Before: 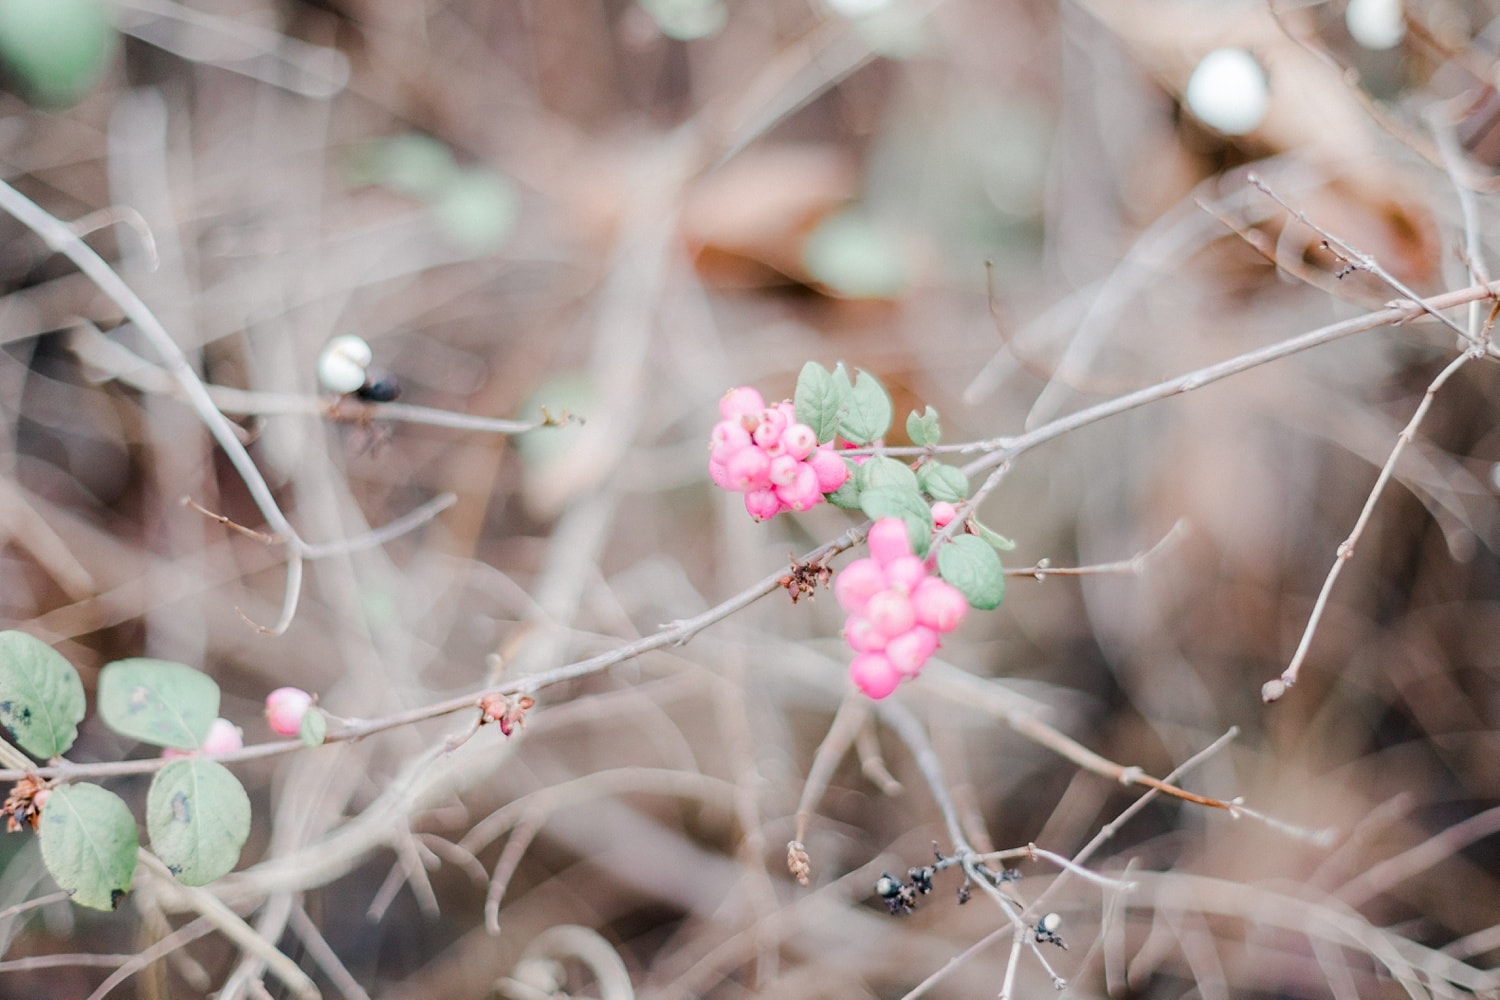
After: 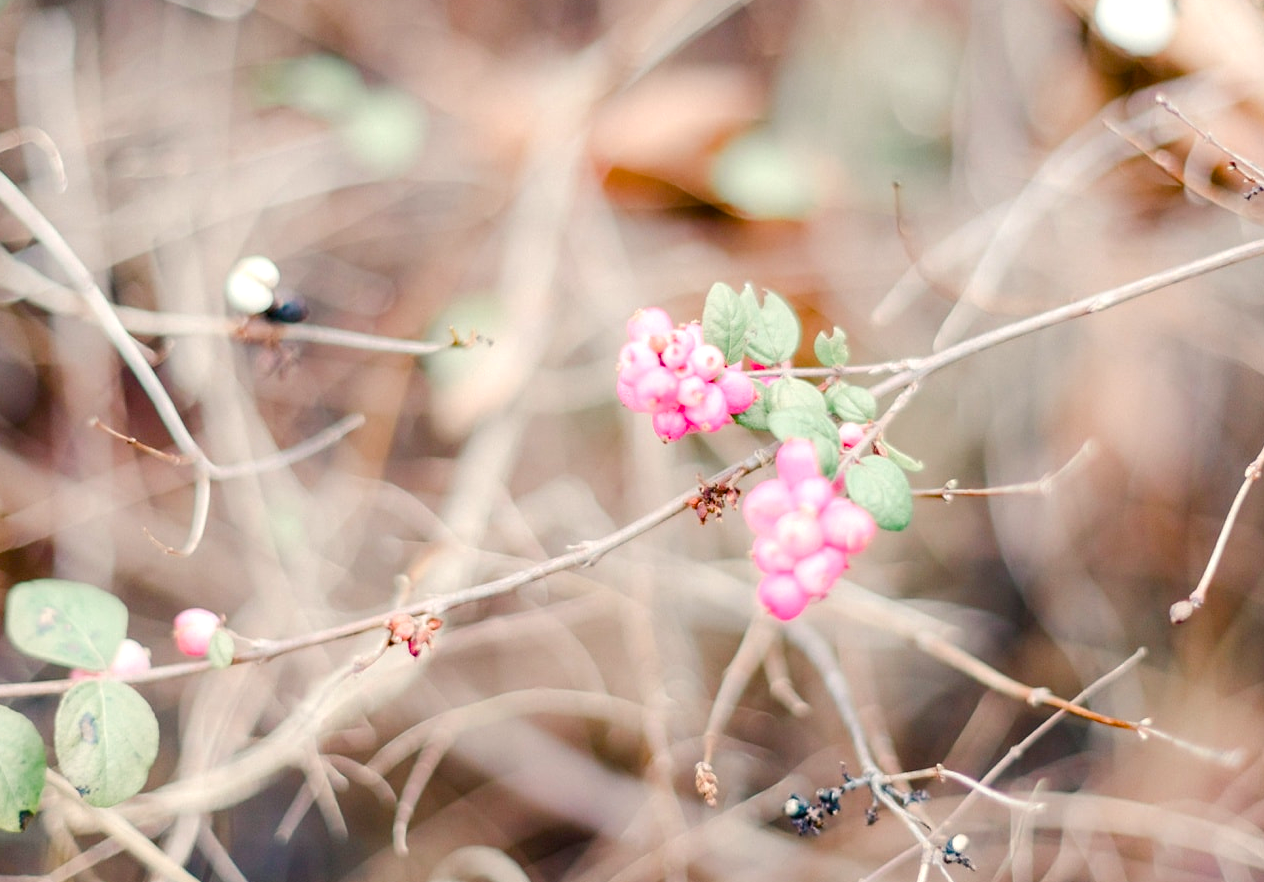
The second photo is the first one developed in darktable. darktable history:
crop: left 6.143%, top 7.941%, right 9.537%, bottom 3.825%
color balance rgb: highlights gain › chroma 2.975%, highlights gain › hue 73.02°, perceptual saturation grading › global saturation 20%, perceptual saturation grading › highlights -25.842%, perceptual saturation grading › shadows 50.33%, perceptual brilliance grading › global brilliance 9.654%, global vibrance 14.681%
